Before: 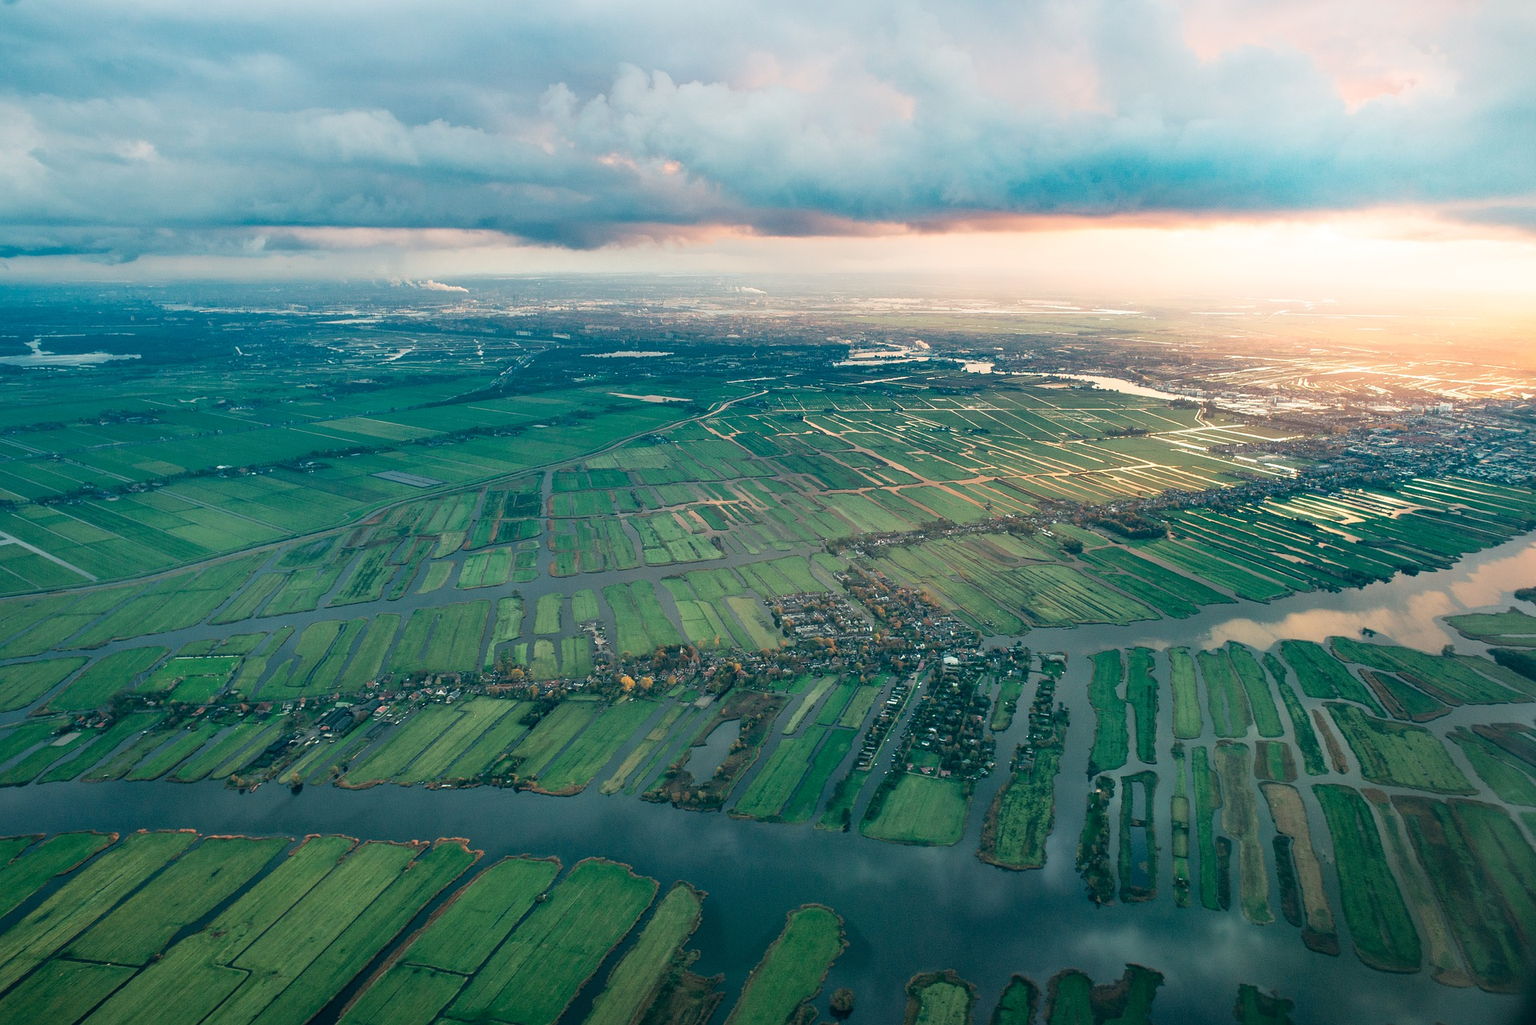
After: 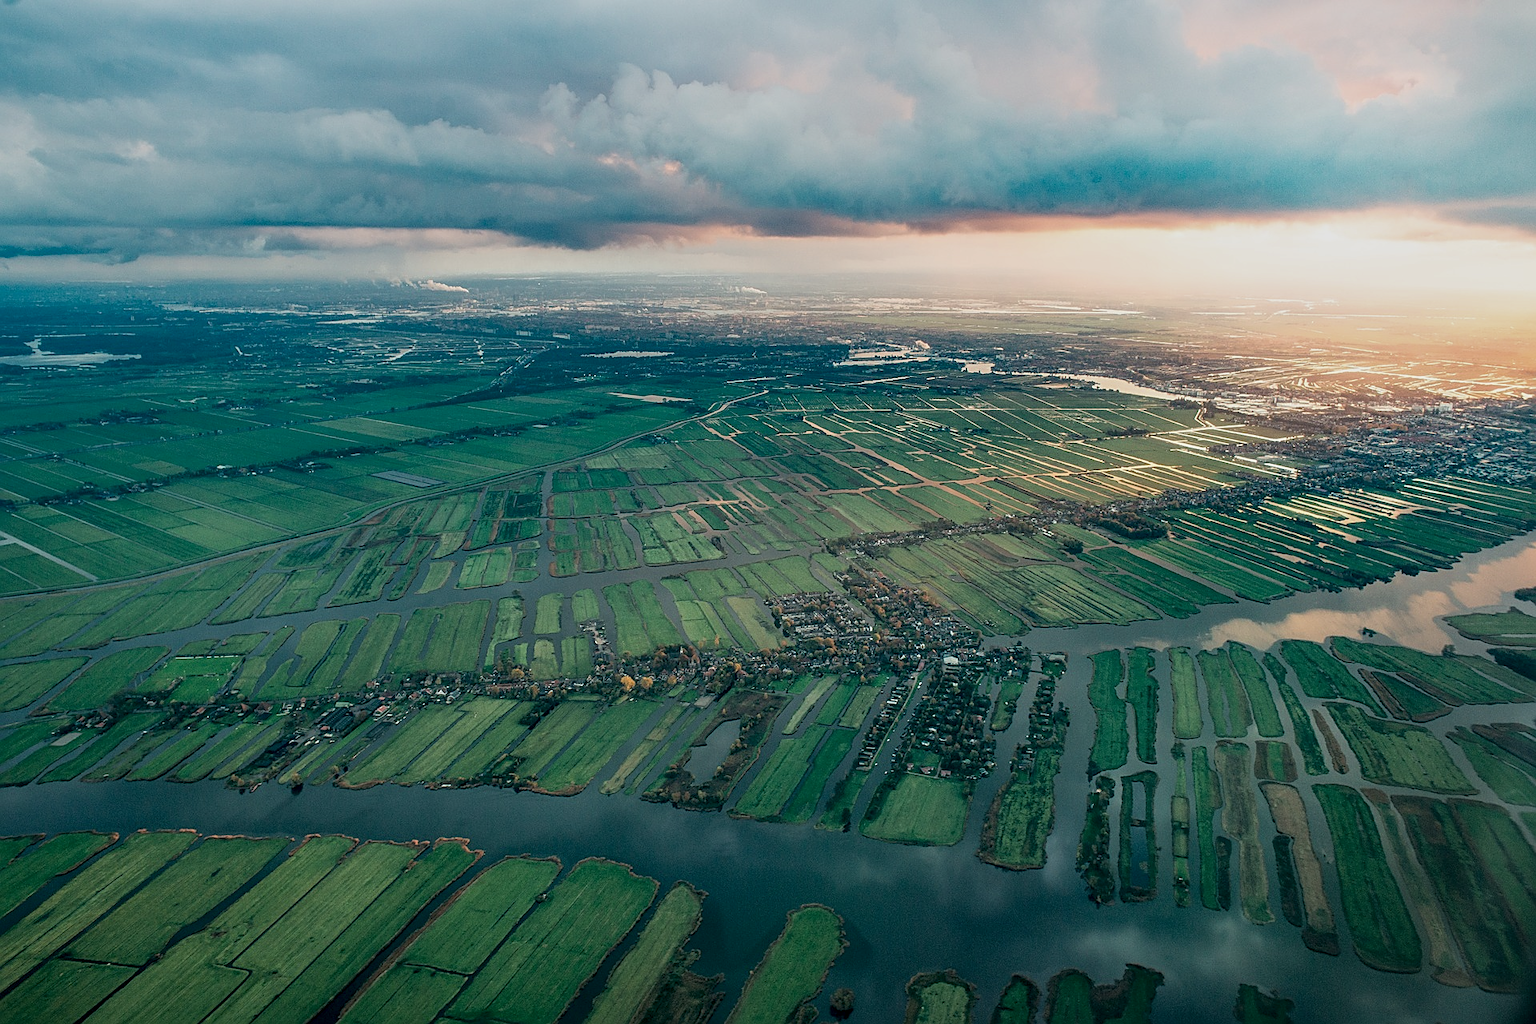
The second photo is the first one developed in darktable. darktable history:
sharpen: on, module defaults
exposure: exposure -0.492 EV, compensate highlight preservation false
local contrast: detail 130%
